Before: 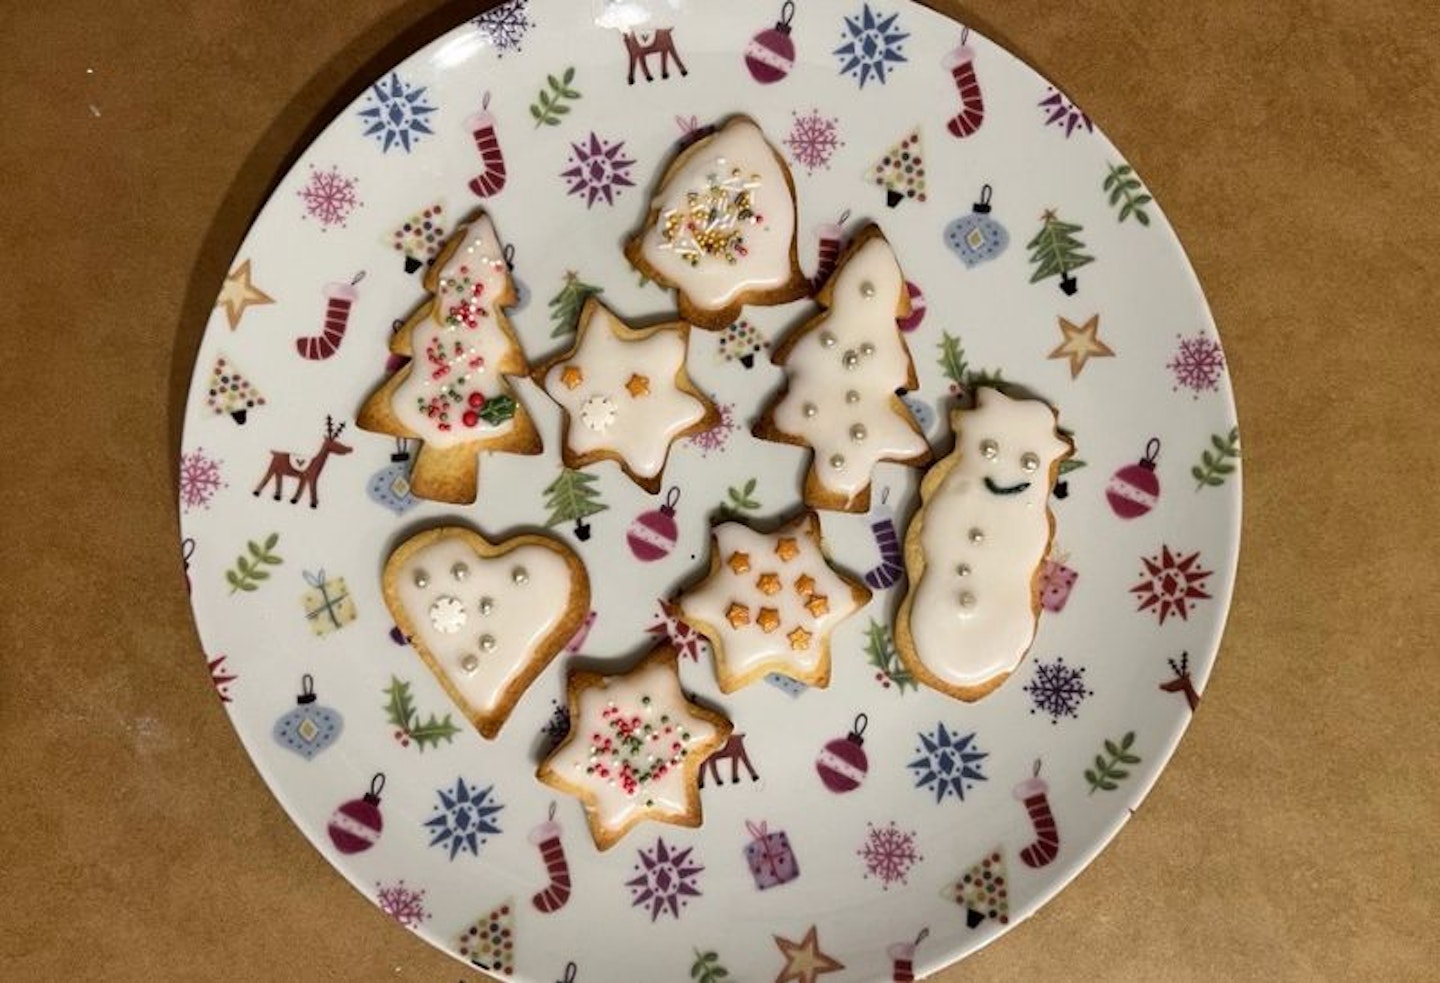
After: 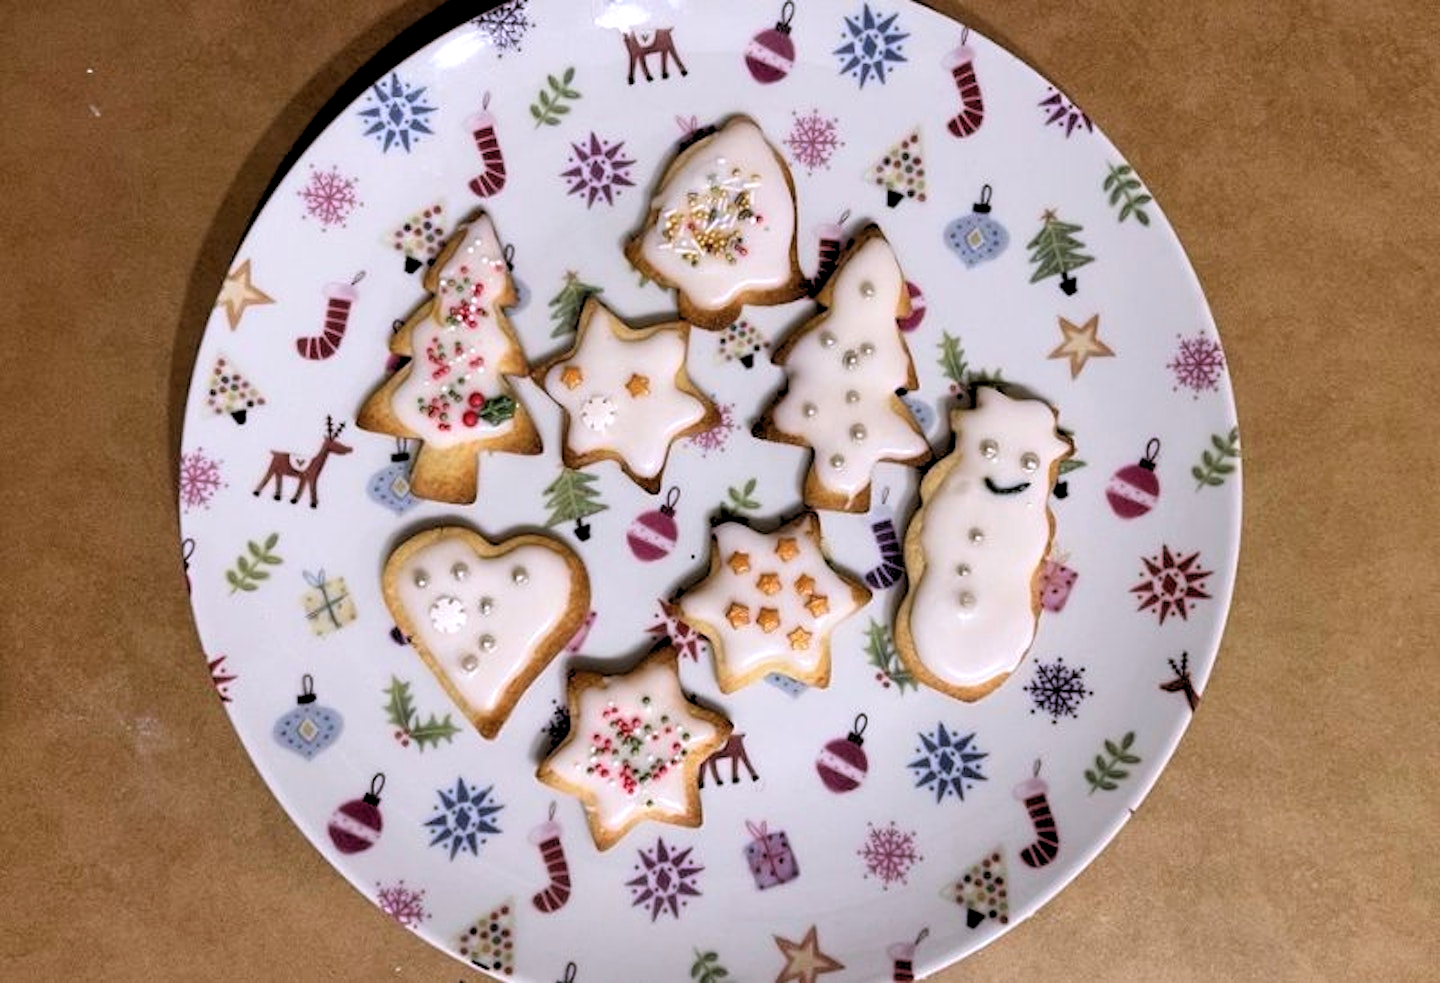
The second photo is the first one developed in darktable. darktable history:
color balance: on, module defaults
rgb levels: levels [[0.013, 0.434, 0.89], [0, 0.5, 1], [0, 0.5, 1]]
color calibration: illuminant as shot in camera, x 0.363, y 0.385, temperature 4528.04 K
